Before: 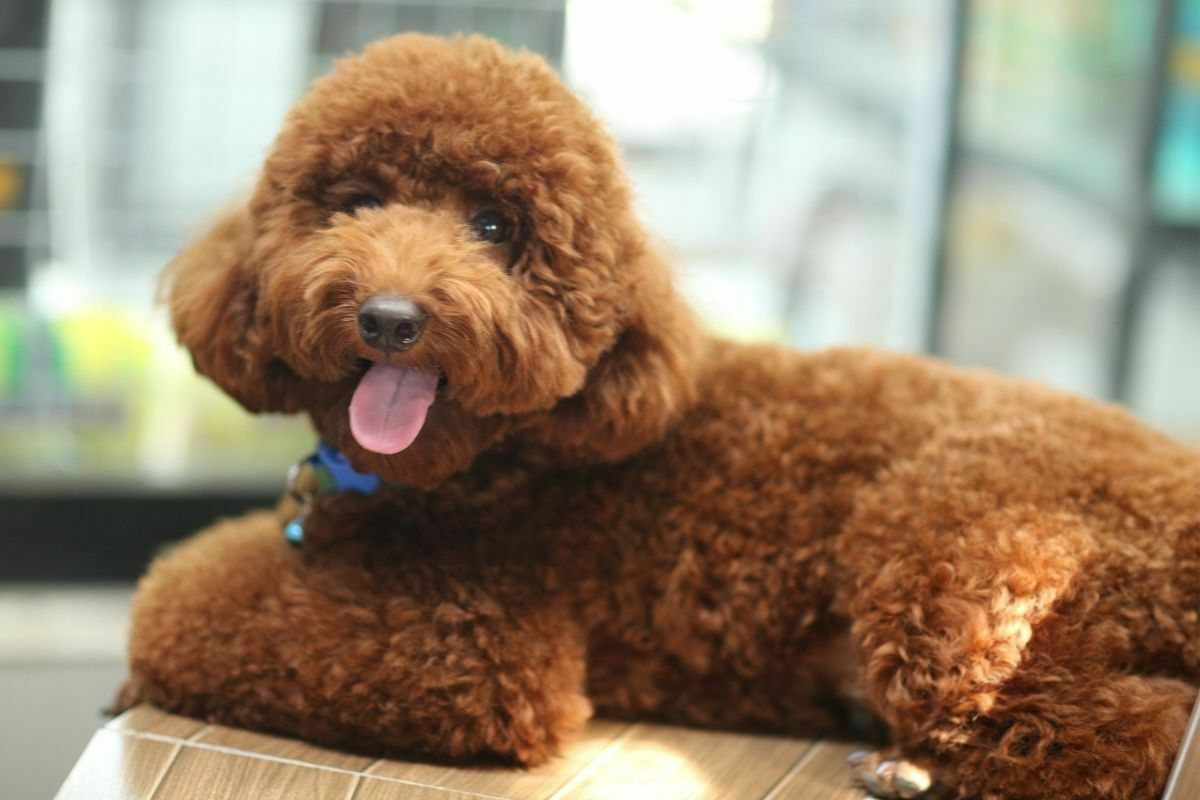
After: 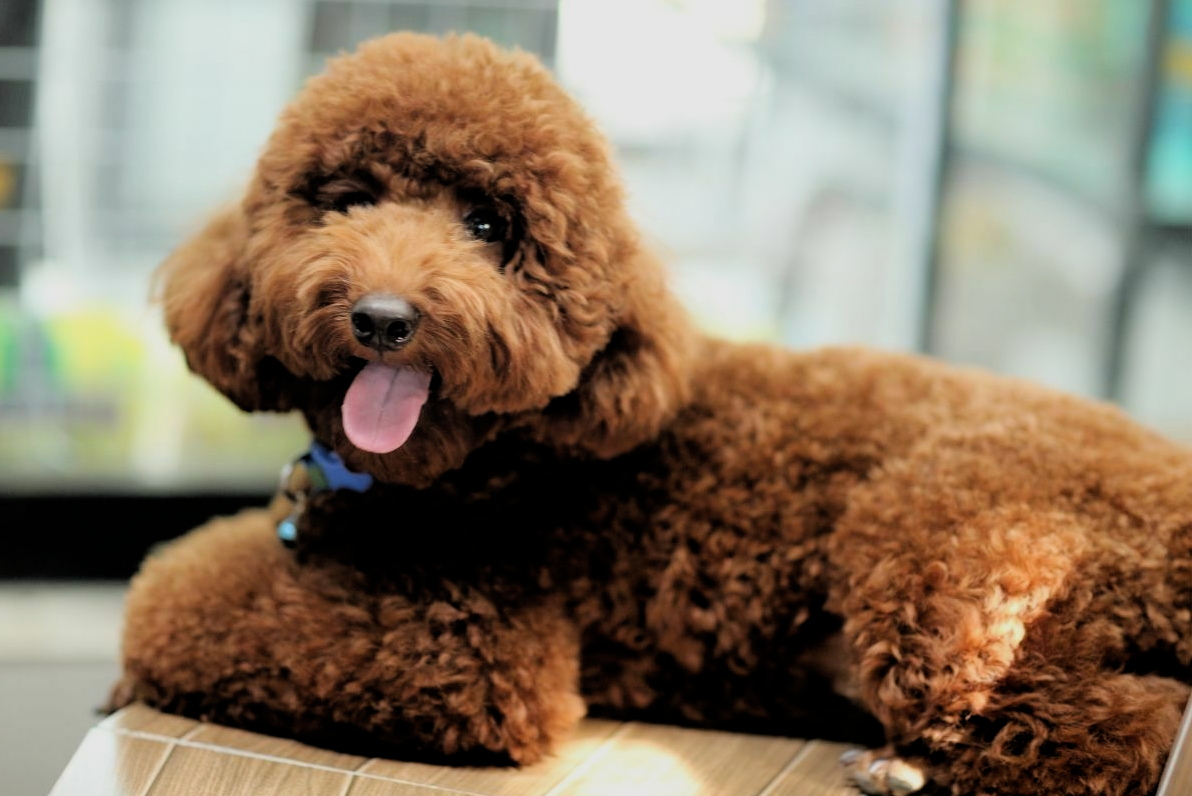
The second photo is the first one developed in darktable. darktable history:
crop and rotate: left 0.614%, top 0.179%, bottom 0.309%
filmic rgb: black relative exposure -3.31 EV, white relative exposure 3.45 EV, hardness 2.36, contrast 1.103
